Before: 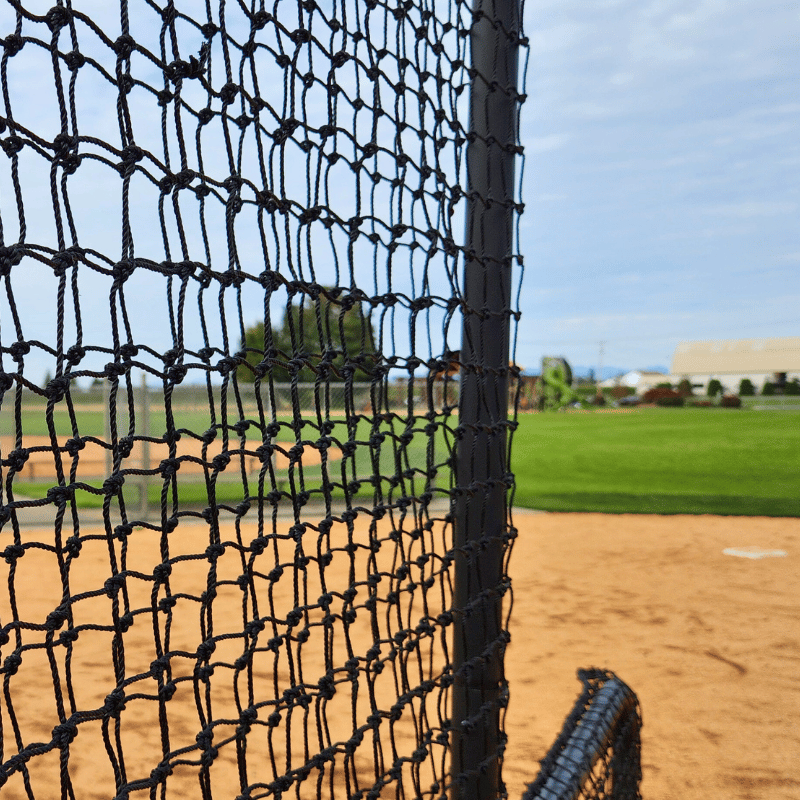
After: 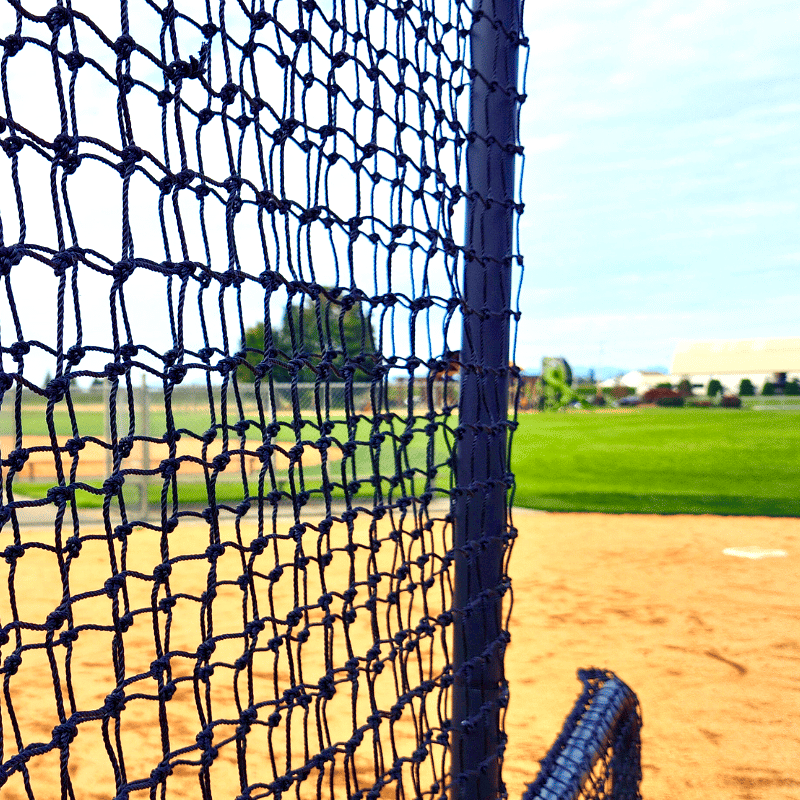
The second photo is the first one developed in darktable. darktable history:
exposure: black level correction 0, exposure 0.7 EV, compensate exposure bias true, compensate highlight preservation false
color balance rgb: shadows lift › luminance -28.76%, shadows lift › chroma 15%, shadows lift › hue 270°, power › chroma 1%, power › hue 255°, highlights gain › luminance 7.14%, highlights gain › chroma 2%, highlights gain › hue 90°, global offset › luminance -0.29%, global offset › hue 260°, perceptual saturation grading › global saturation 20%, perceptual saturation grading › highlights -13.92%, perceptual saturation grading › shadows 50%
